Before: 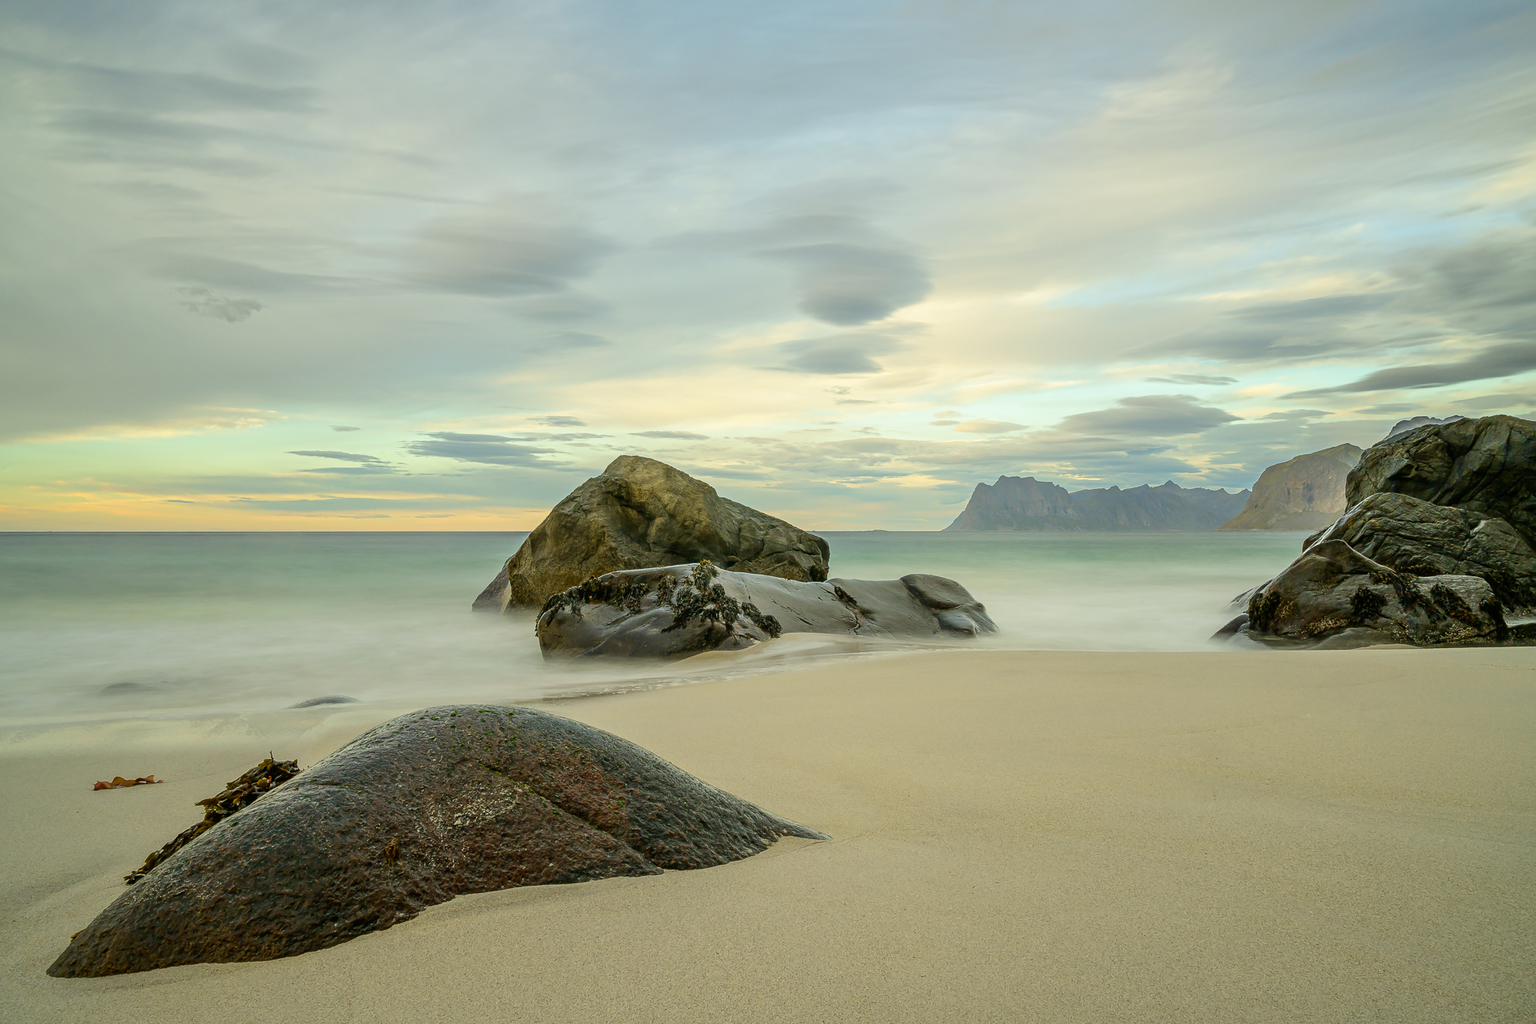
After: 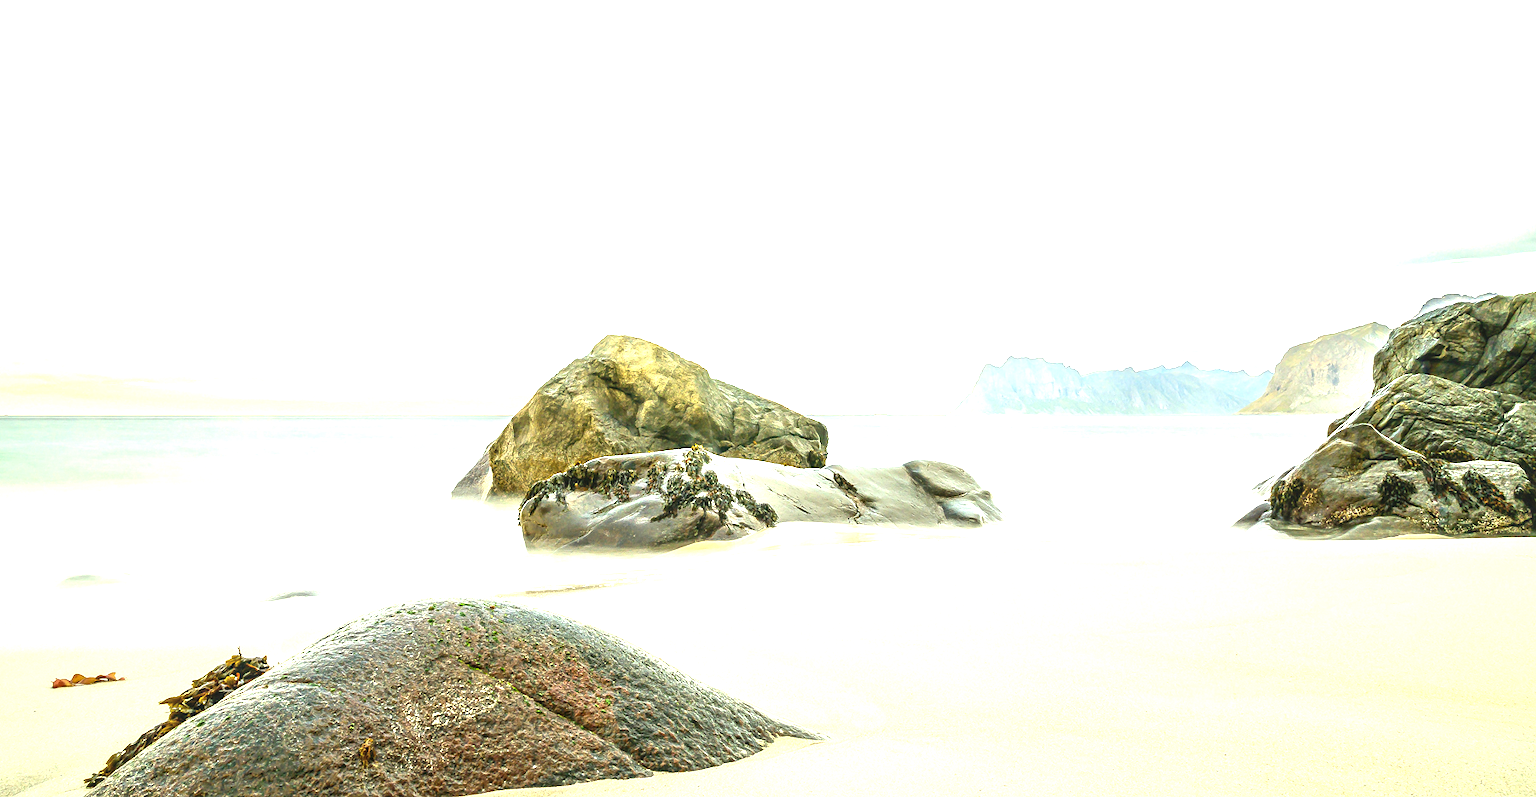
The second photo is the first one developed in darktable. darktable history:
crop and rotate: left 2.97%, top 13.573%, right 2.199%, bottom 12.622%
exposure: black level correction 0, exposure 2.133 EV, compensate exposure bias true
local contrast: on, module defaults
